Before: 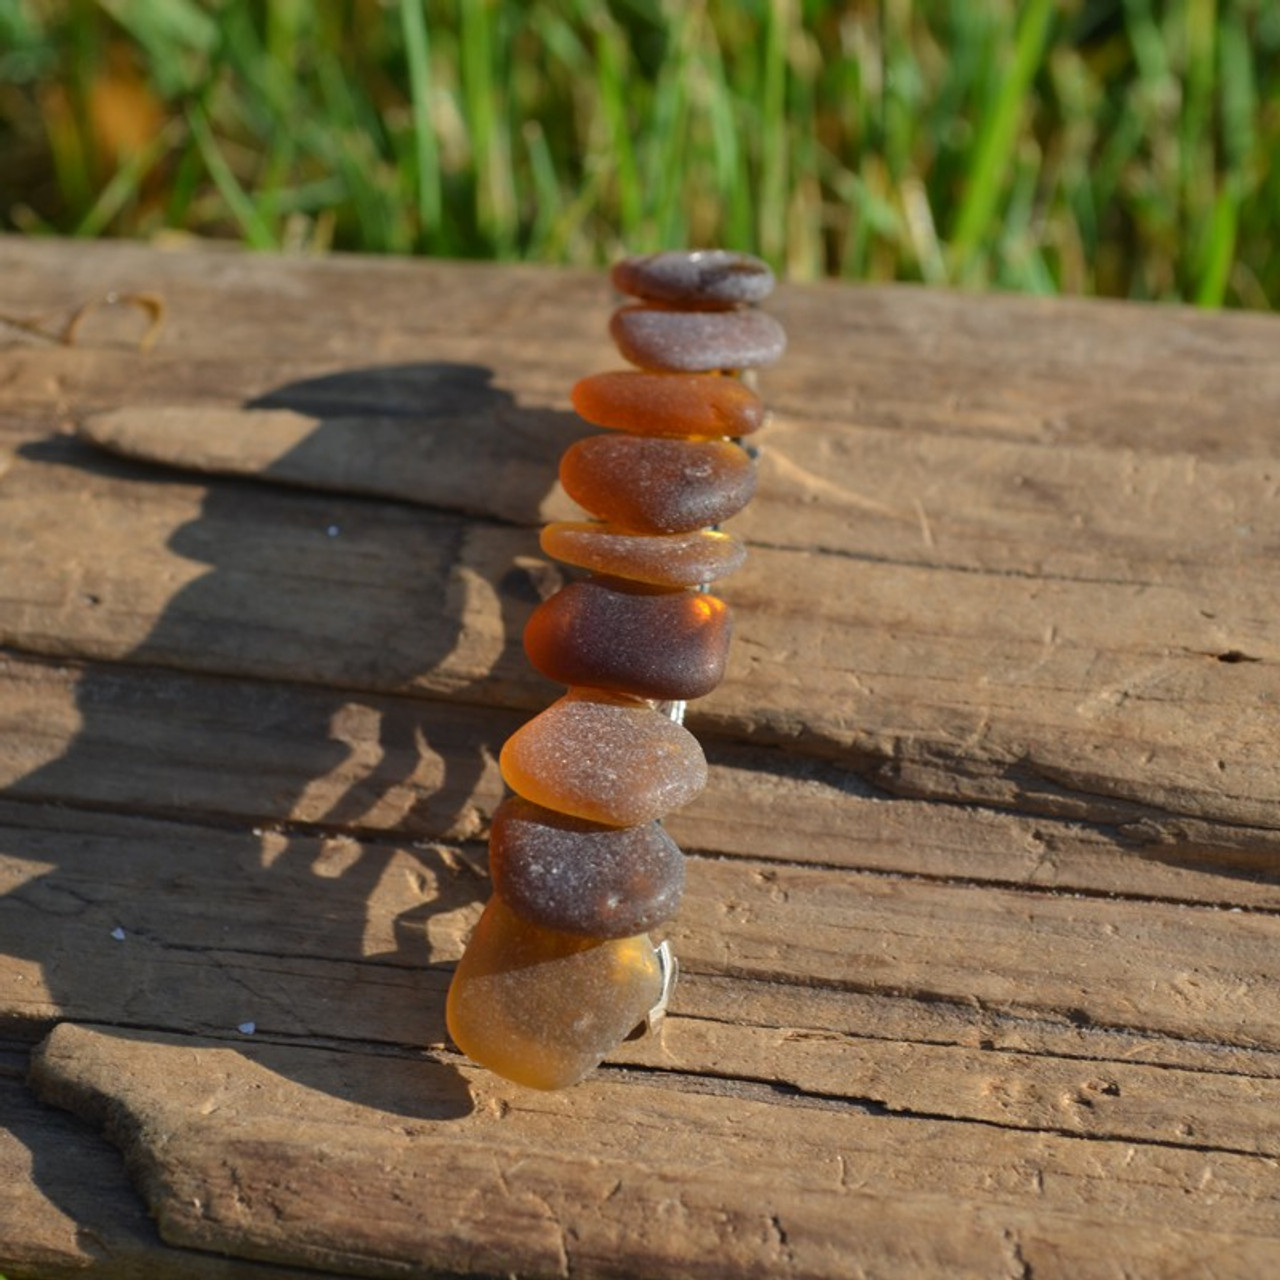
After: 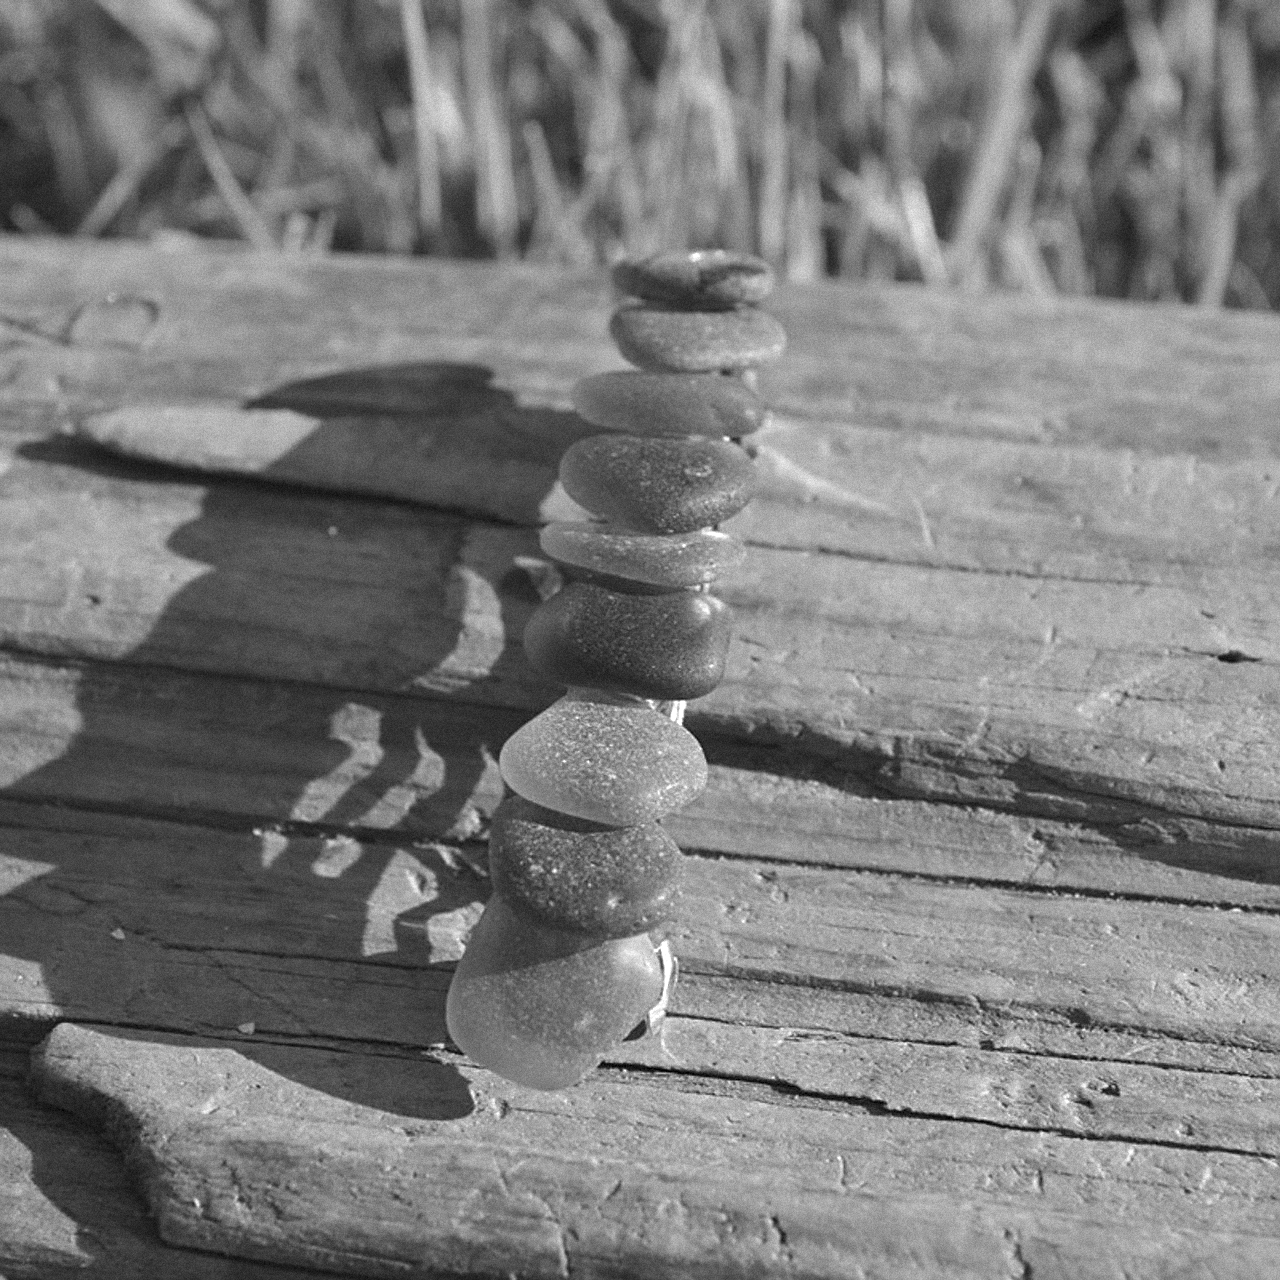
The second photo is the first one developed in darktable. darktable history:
exposure: black level correction -0.002, exposure 0.708 EV, compensate exposure bias true, compensate highlight preservation false
grain: mid-tones bias 0%
sharpen: on, module defaults
monochrome: a -92.57, b 58.91
color contrast: green-magenta contrast 0.8, blue-yellow contrast 1.1, unbound 0
